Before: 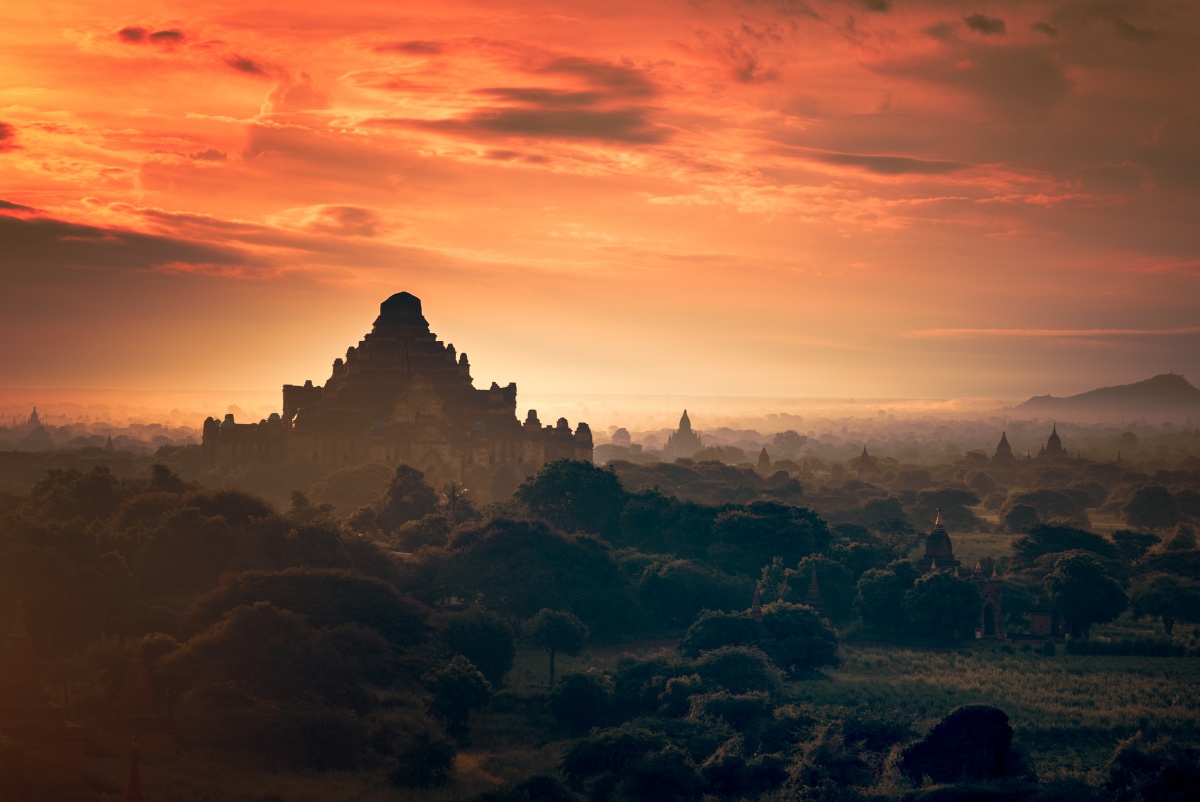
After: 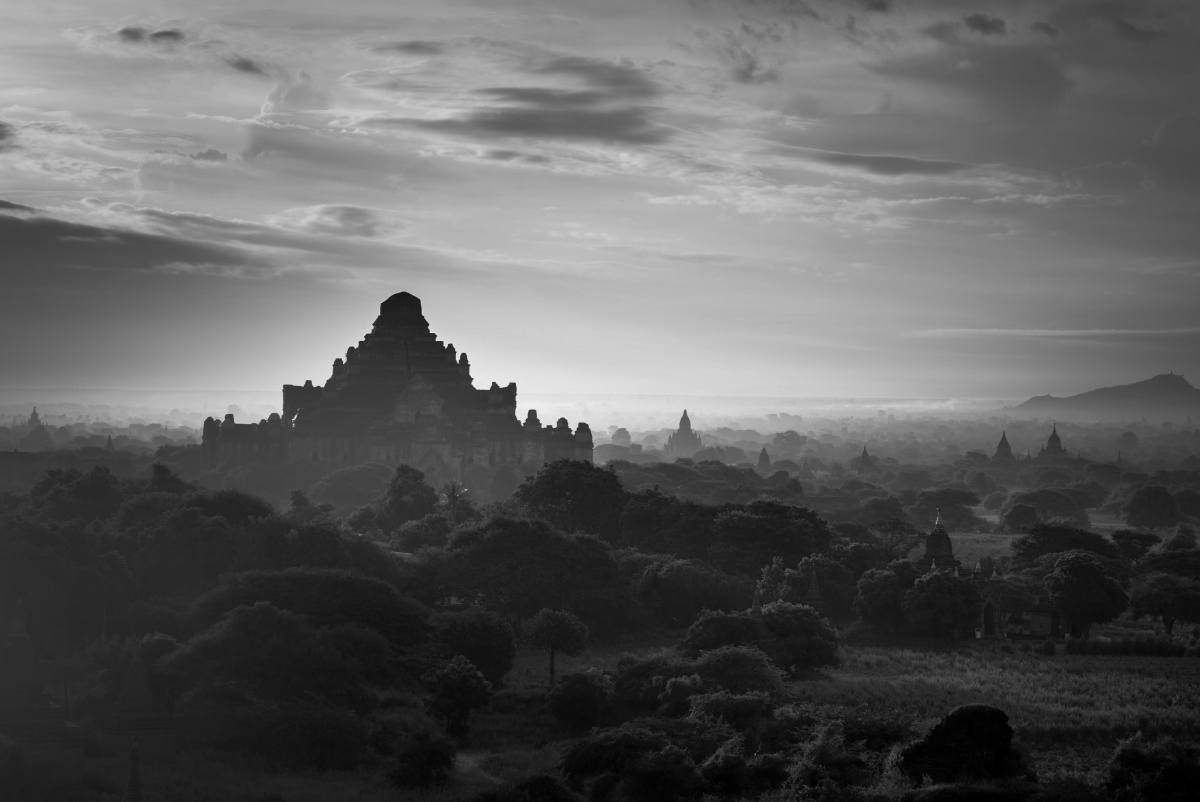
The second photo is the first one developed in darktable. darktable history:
color contrast: green-magenta contrast 0.85, blue-yellow contrast 1.25, unbound 0
monochrome: on, module defaults
